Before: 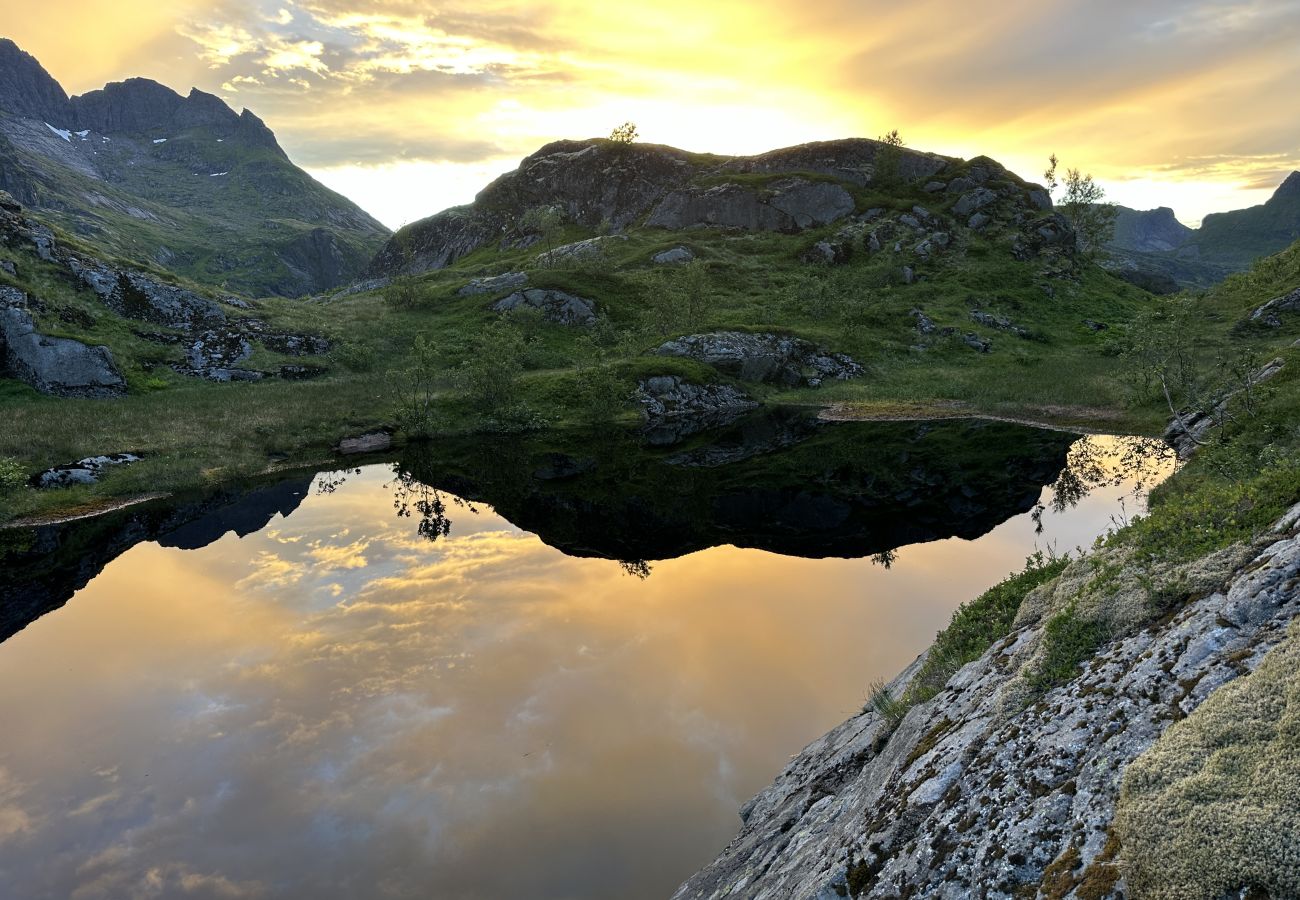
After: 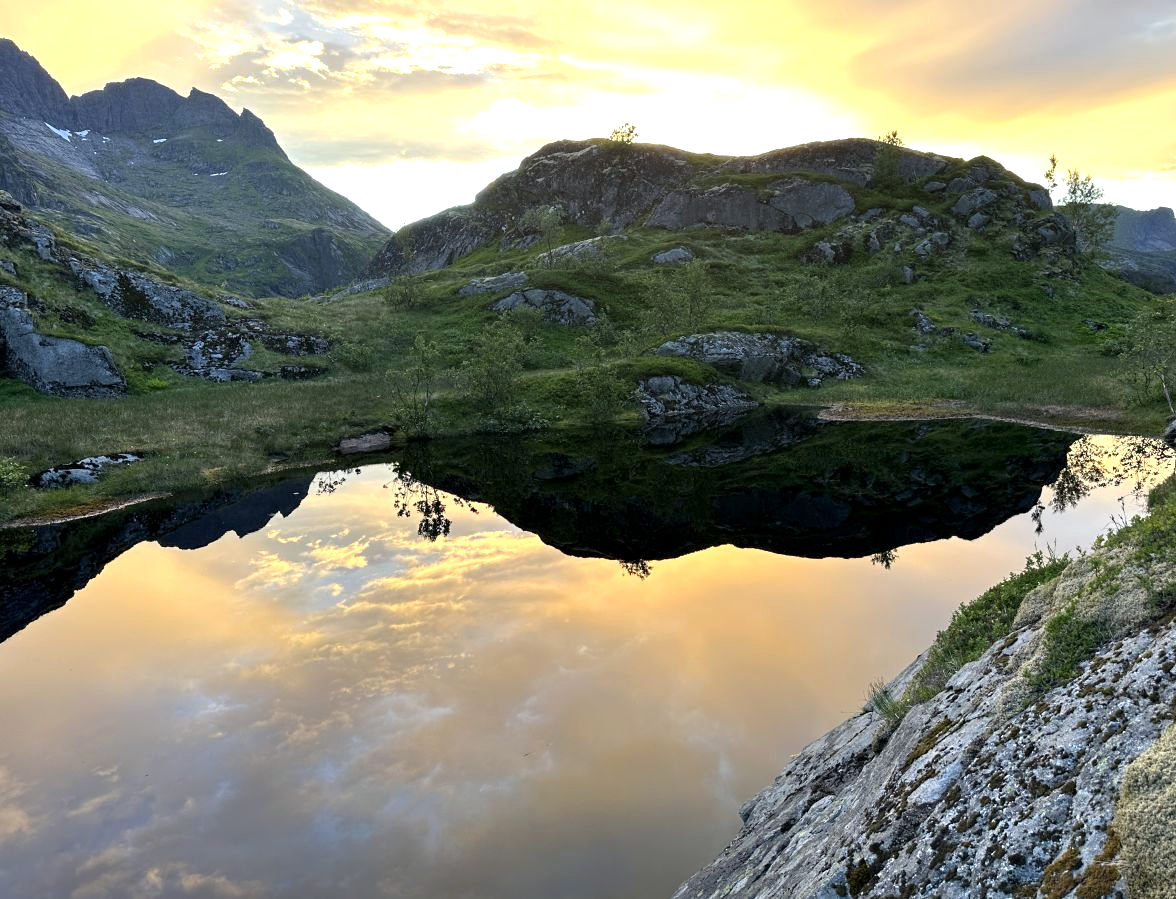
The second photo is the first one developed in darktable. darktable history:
exposure: black level correction 0.001, exposure 0.5 EV, compensate exposure bias true, compensate highlight preservation false
crop: right 9.509%, bottom 0.031%
white balance: red 0.988, blue 1.017
